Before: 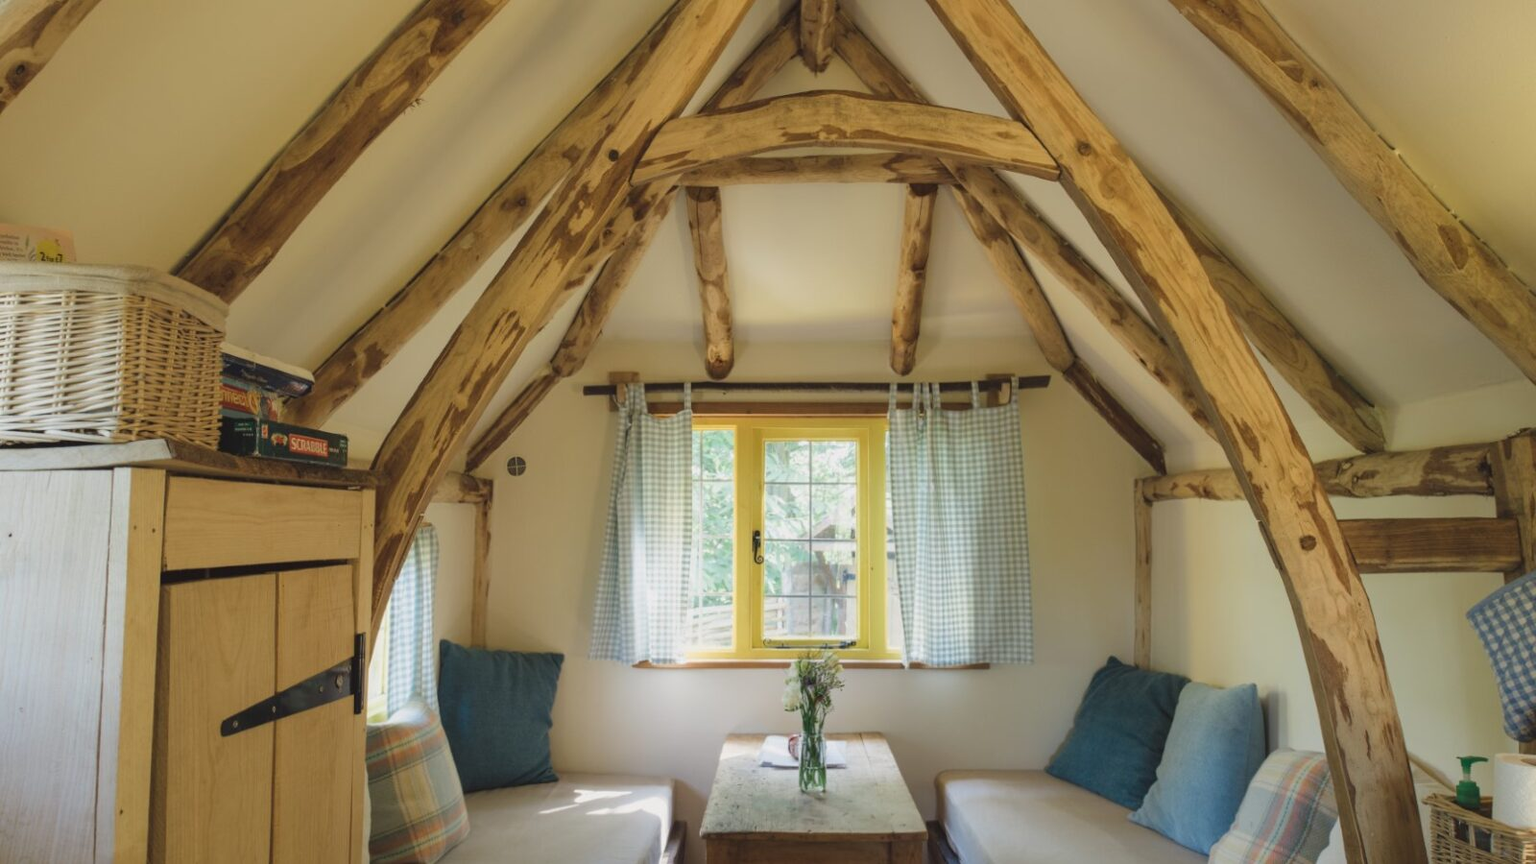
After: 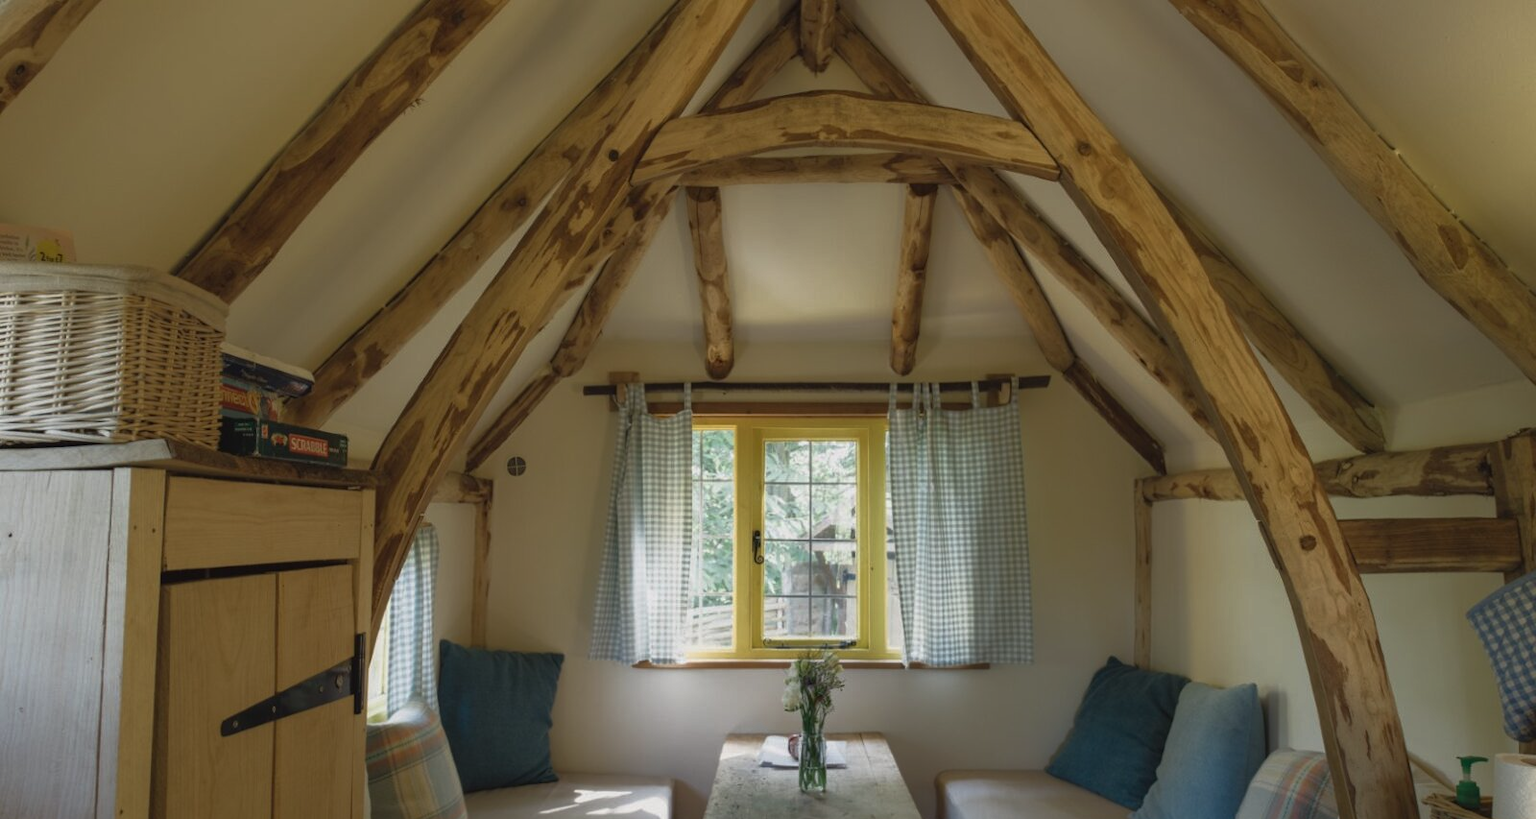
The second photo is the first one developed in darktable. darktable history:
rgb curve: curves: ch0 [(0, 0) (0.415, 0.237) (1, 1)]
crop and rotate: top 0%, bottom 5.097%
